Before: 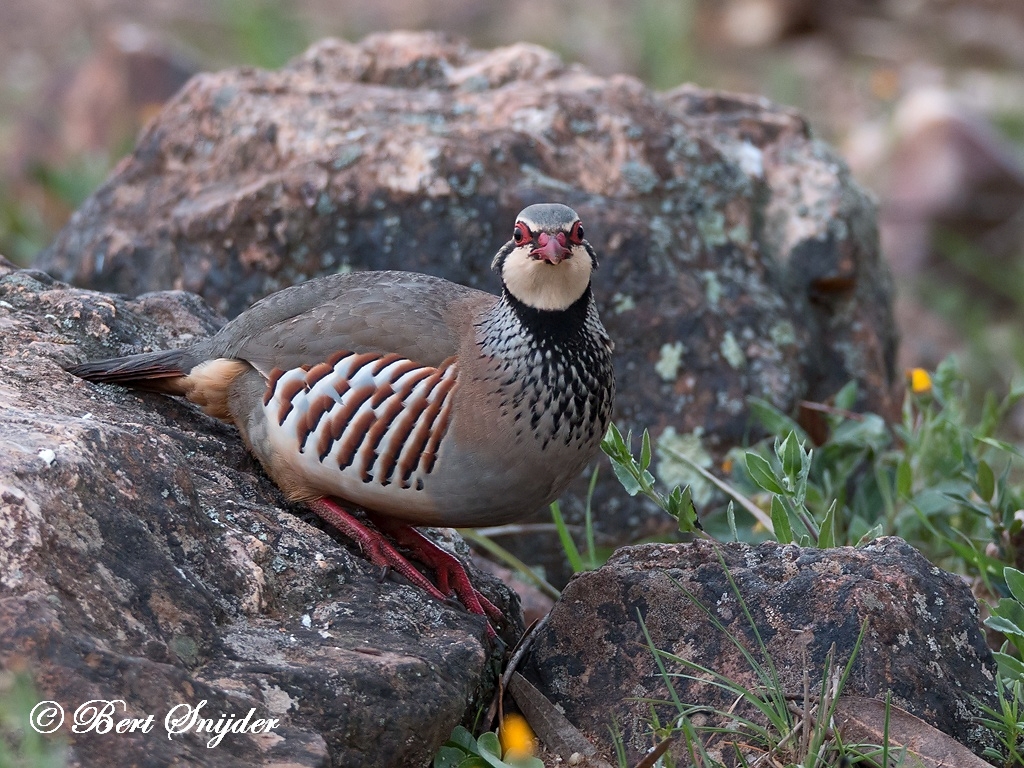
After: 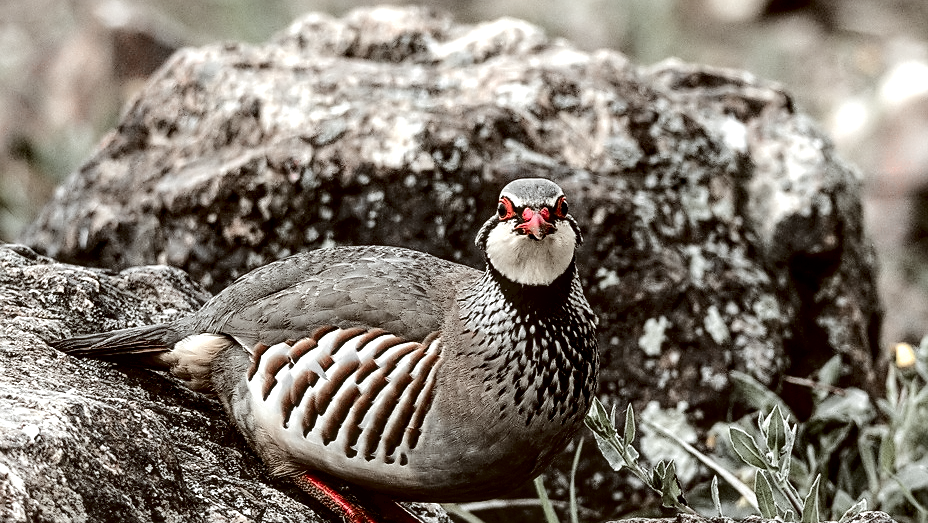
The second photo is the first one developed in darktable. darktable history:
sharpen: on, module defaults
local contrast: highlights 77%, shadows 56%, detail 174%, midtone range 0.424
filmic rgb: black relative exposure -8.3 EV, white relative exposure 2.2 EV, threshold 3.05 EV, structure ↔ texture 99.95%, target white luminance 99.887%, hardness 7.2, latitude 75.5%, contrast 1.323, highlights saturation mix -1.84%, shadows ↔ highlights balance 30.32%, color science v6 (2022), iterations of high-quality reconstruction 0, enable highlight reconstruction true
crop: left 1.585%, top 3.369%, right 7.727%, bottom 28.45%
color zones: curves: ch1 [(0, 0.831) (0.08, 0.771) (0.157, 0.268) (0.241, 0.207) (0.562, -0.005) (0.714, -0.013) (0.876, 0.01) (1, 0.831)]
color correction: highlights a* -5.3, highlights b* 9.8, shadows a* 9.41, shadows b* 24.6
tone curve: curves: ch0 [(0, 0) (0.003, 0.058) (0.011, 0.061) (0.025, 0.065) (0.044, 0.076) (0.069, 0.083) (0.1, 0.09) (0.136, 0.102) (0.177, 0.145) (0.224, 0.196) (0.277, 0.278) (0.335, 0.375) (0.399, 0.486) (0.468, 0.578) (0.543, 0.651) (0.623, 0.717) (0.709, 0.783) (0.801, 0.838) (0.898, 0.91) (1, 1)], color space Lab, independent channels, preserve colors none
